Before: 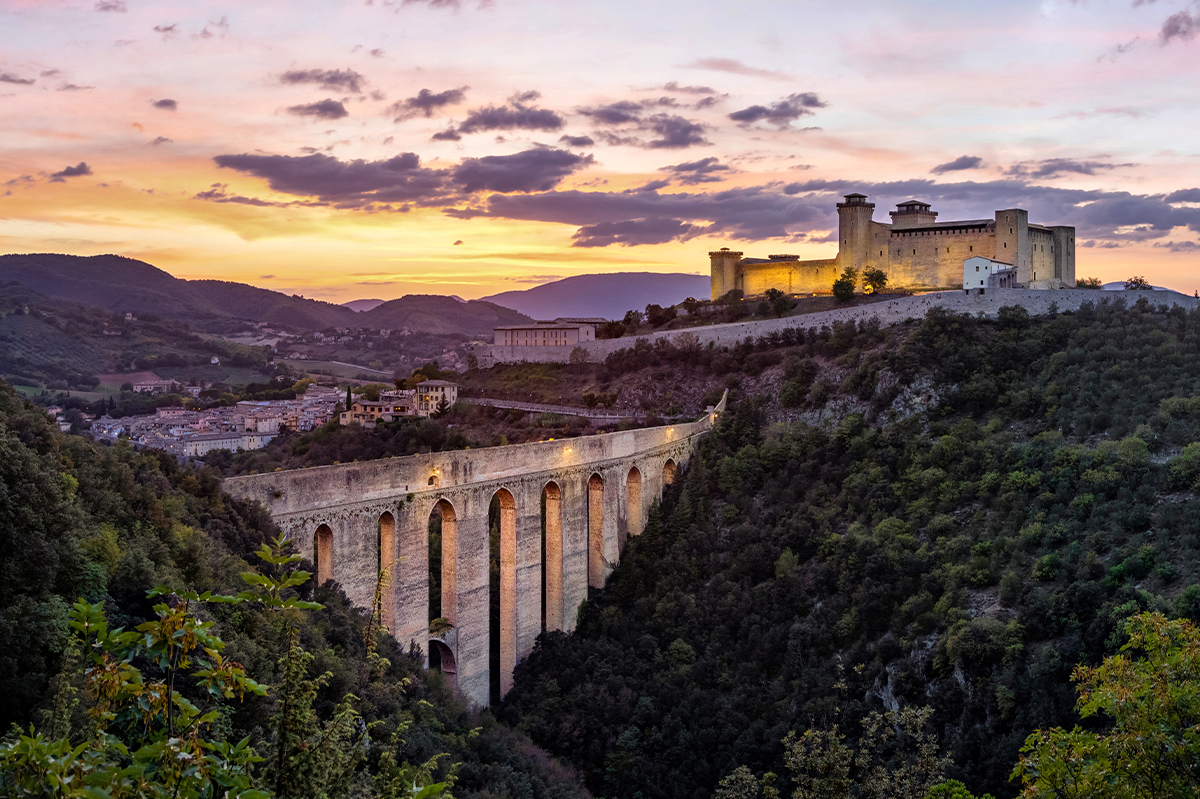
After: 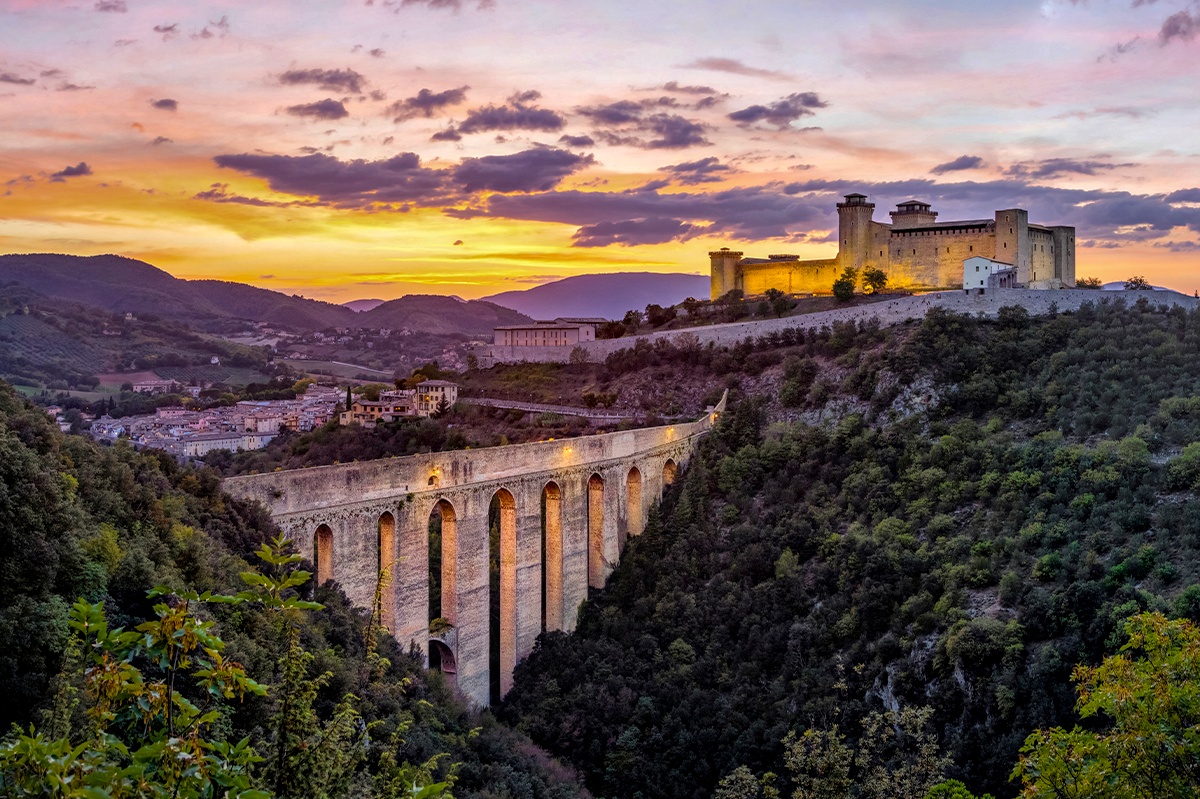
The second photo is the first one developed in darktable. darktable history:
color balance rgb: perceptual saturation grading › global saturation 25%, global vibrance 10%
local contrast: on, module defaults
shadows and highlights: shadows 30
